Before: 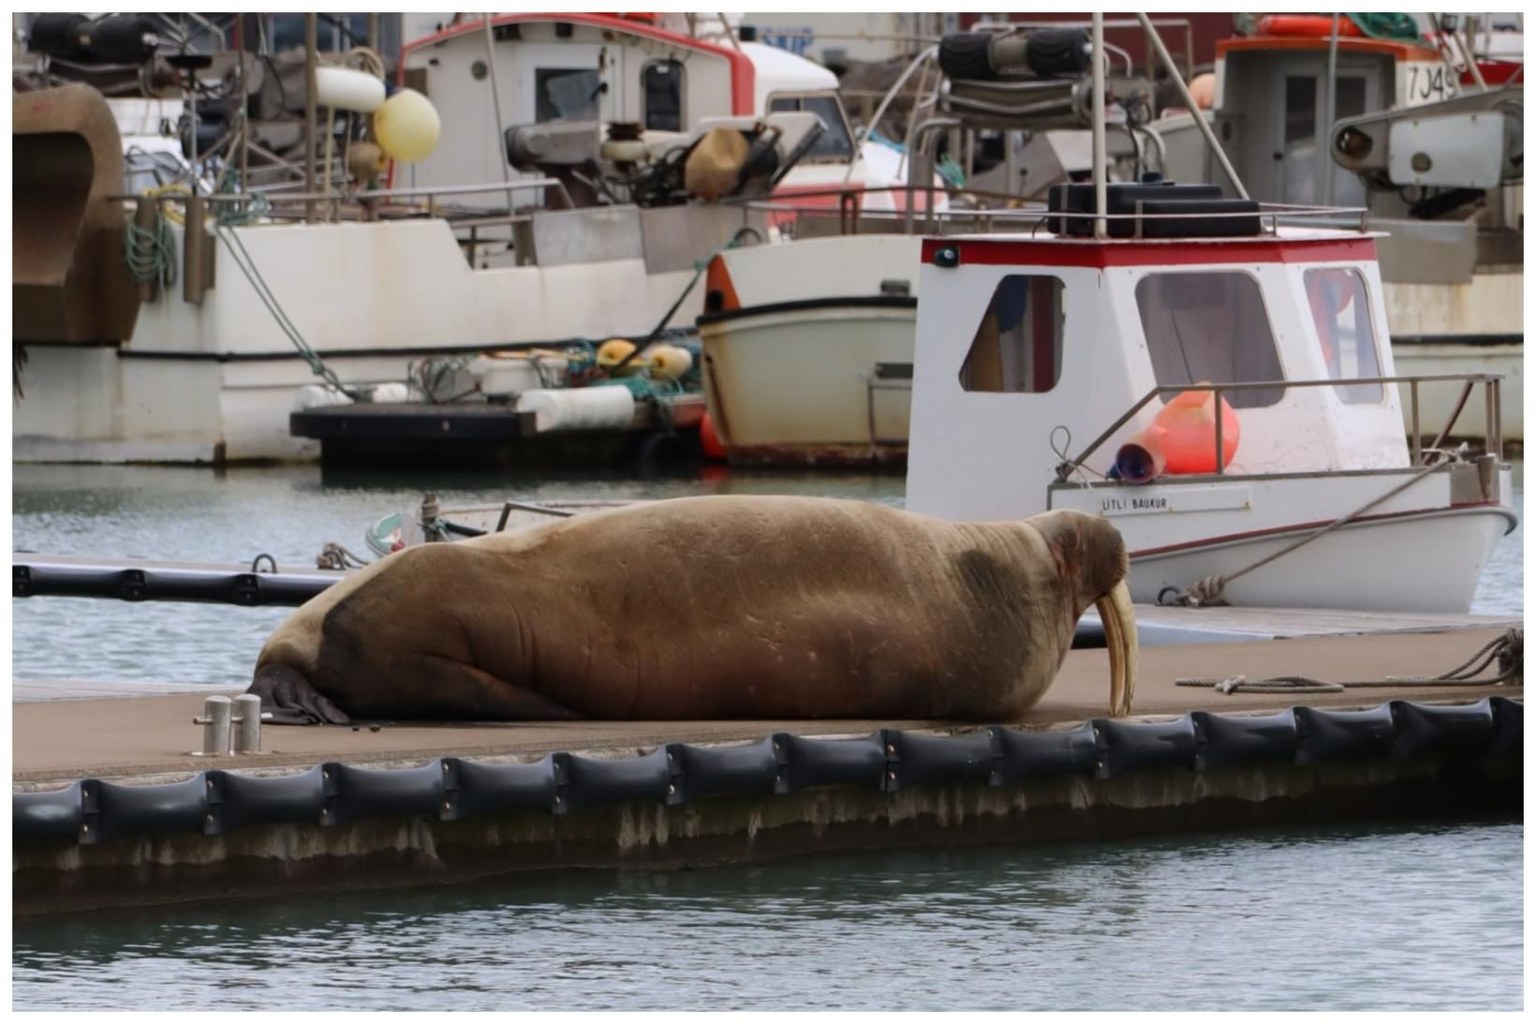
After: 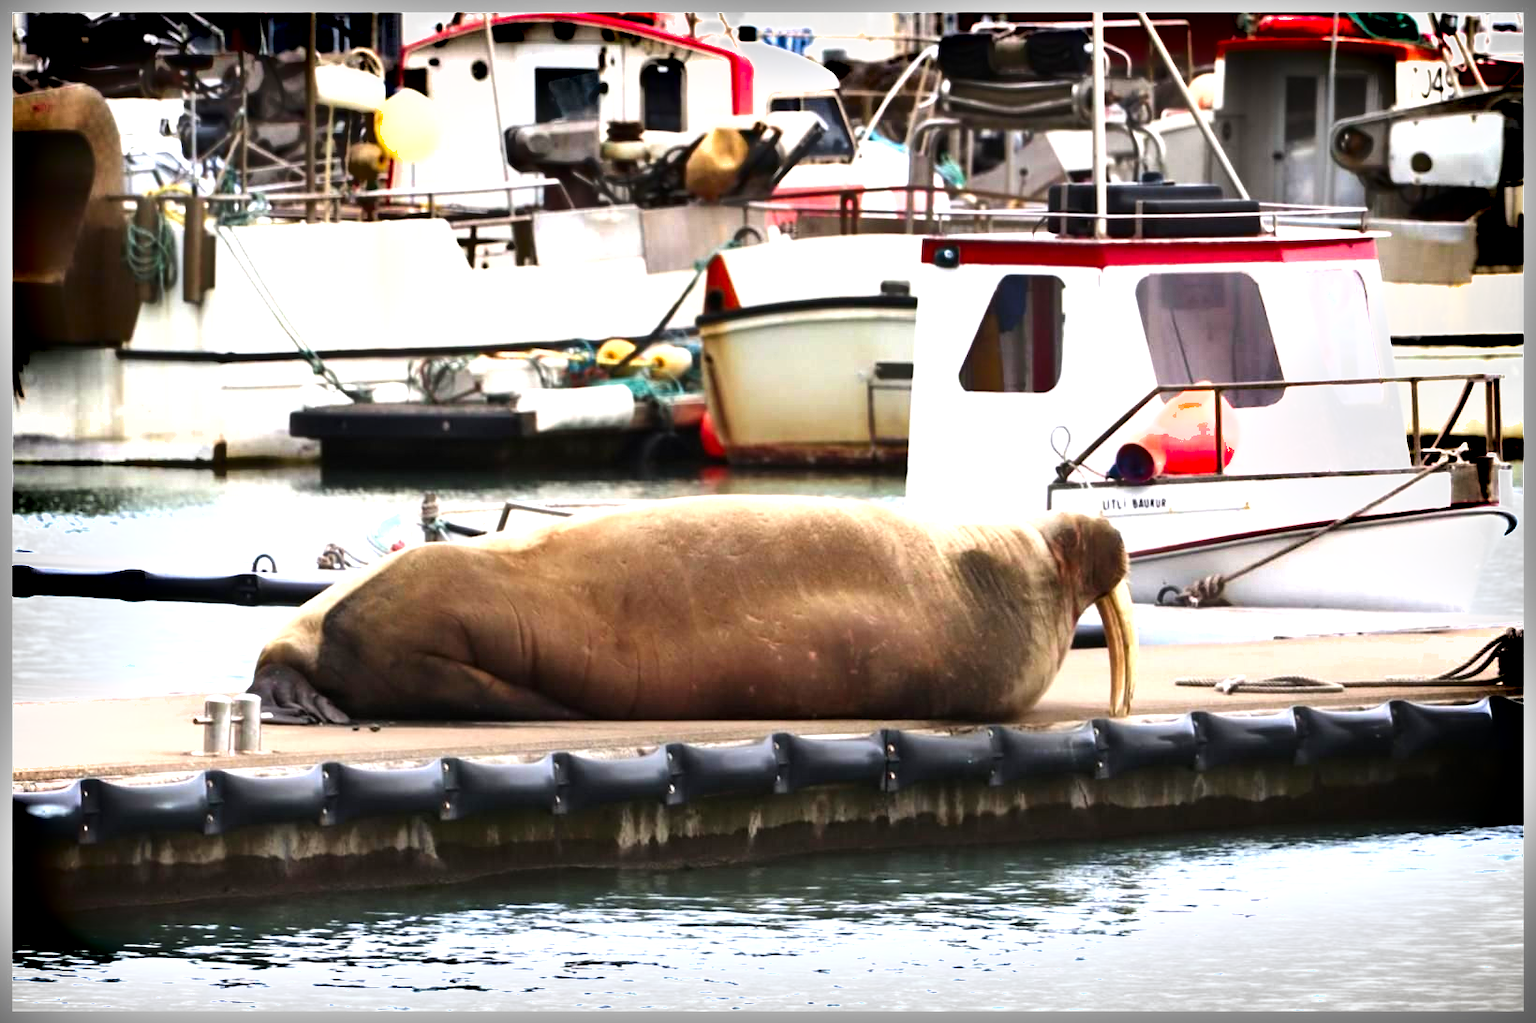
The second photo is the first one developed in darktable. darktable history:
tone equalizer: -8 EV -0.732 EV, -7 EV -0.705 EV, -6 EV -0.595 EV, -5 EV -0.396 EV, -3 EV 0.401 EV, -2 EV 0.6 EV, -1 EV 0.699 EV, +0 EV 0.73 EV, luminance estimator HSV value / RGB max
contrast brightness saturation: saturation 0.128
exposure: black level correction 0, exposure 1.104 EV, compensate exposure bias true, compensate highlight preservation false
shadows and highlights: shadows 43.8, white point adjustment -1.28, soften with gaussian
